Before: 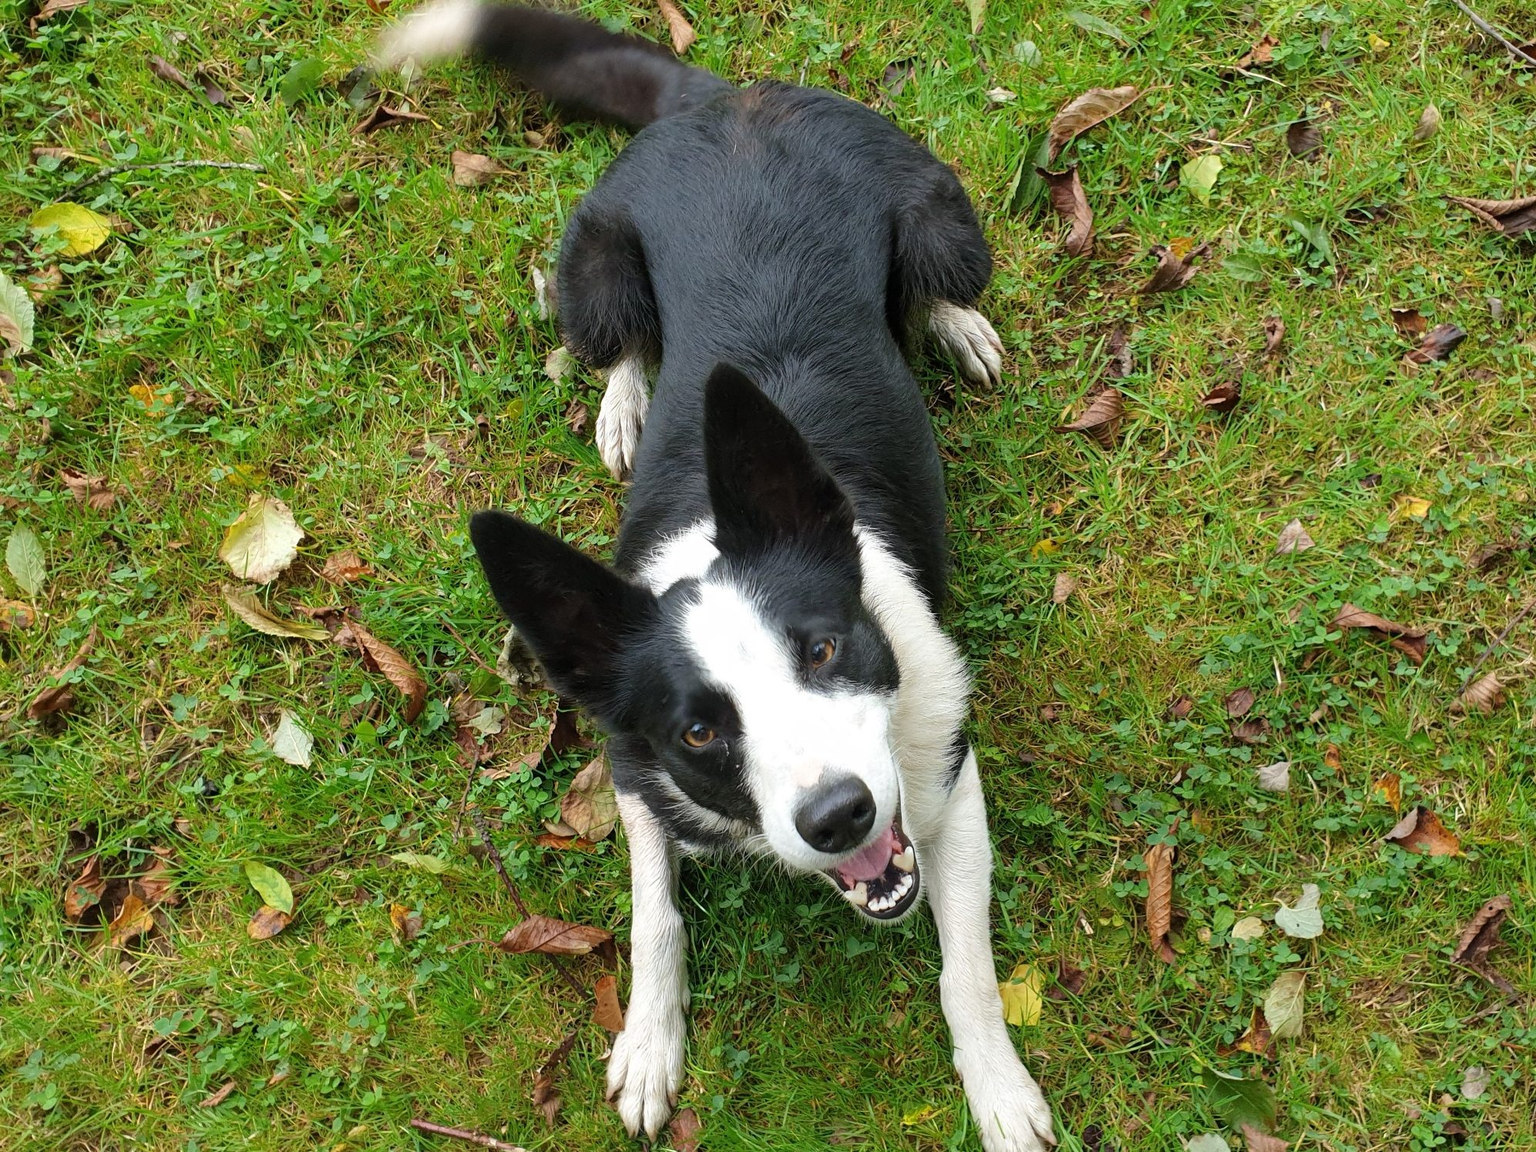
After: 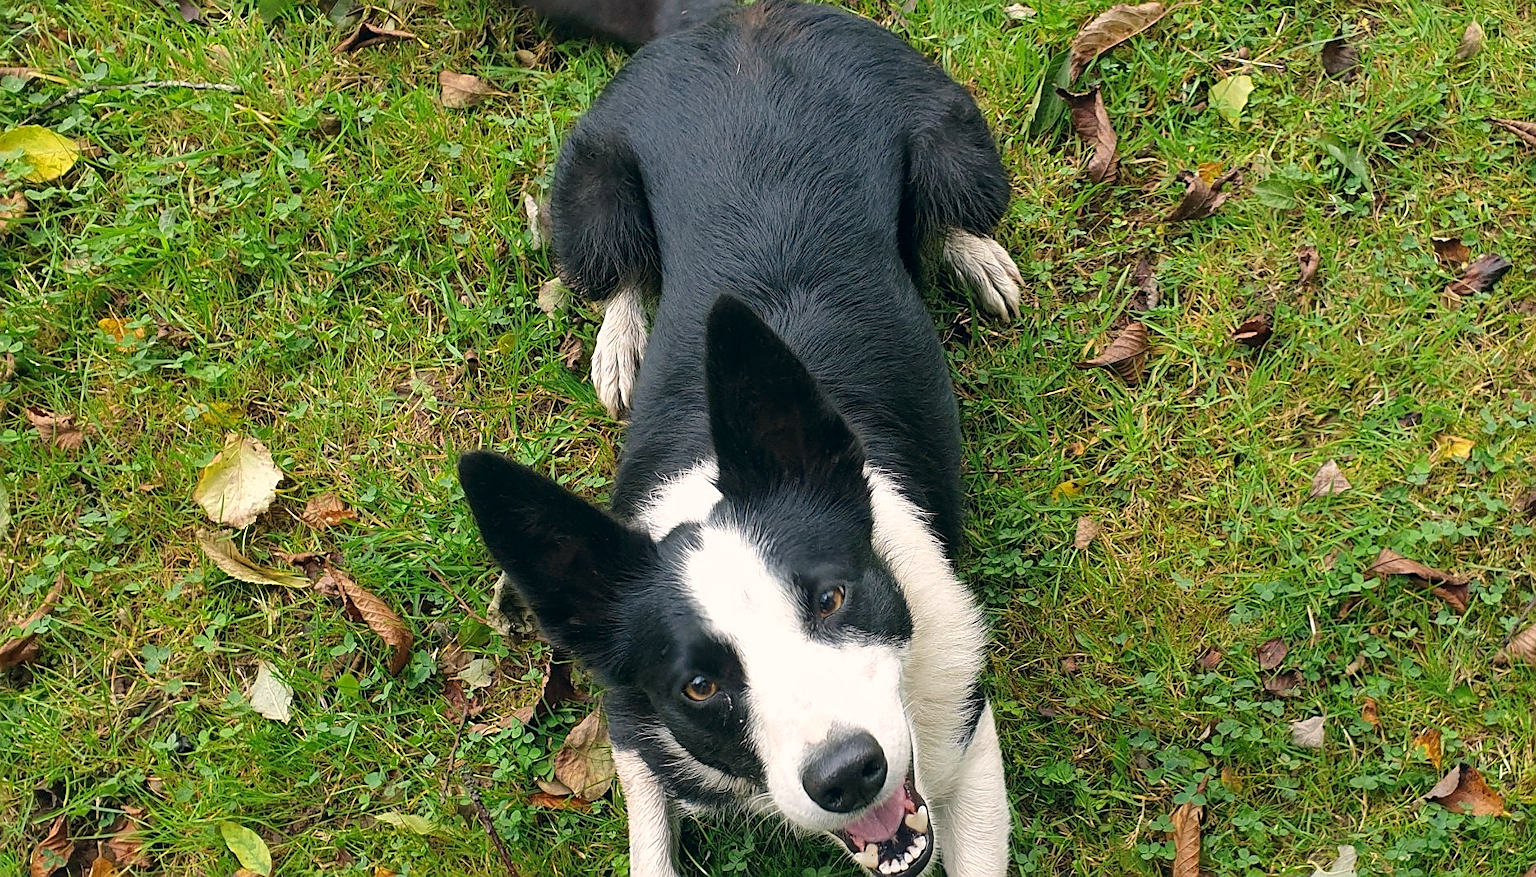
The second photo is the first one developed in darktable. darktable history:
color correction: highlights a* 5.37, highlights b* 5.34, shadows a* -4.7, shadows b* -5.11
sharpen: on, module defaults
crop: left 2.401%, top 7.315%, right 2.965%, bottom 20.329%
